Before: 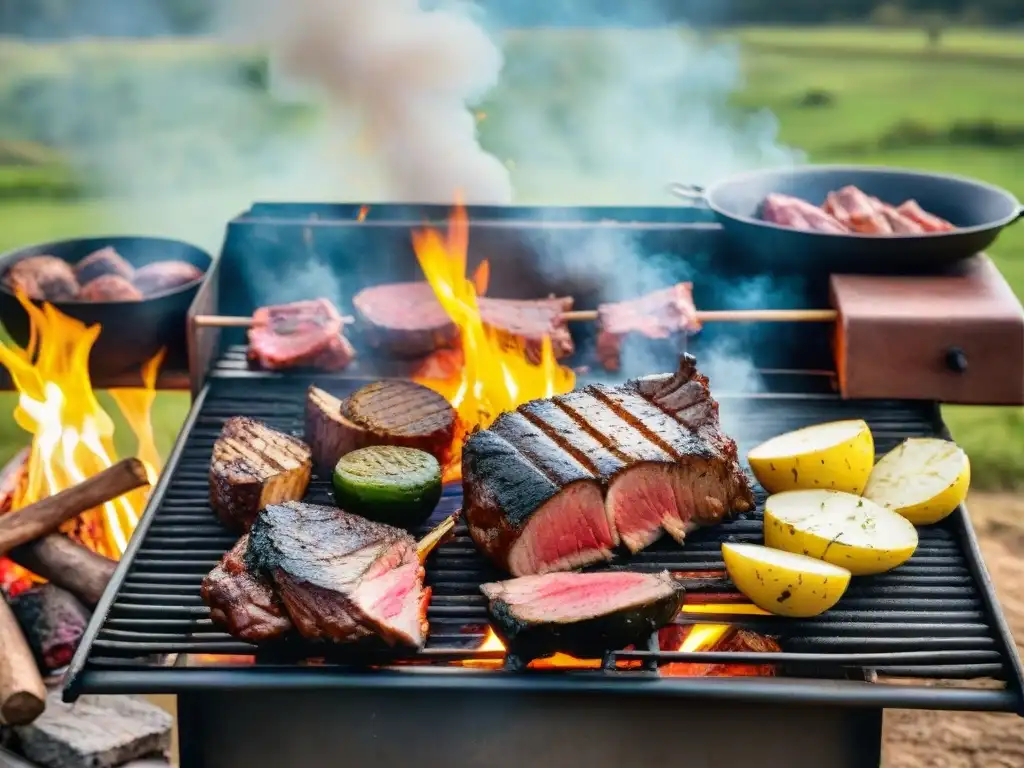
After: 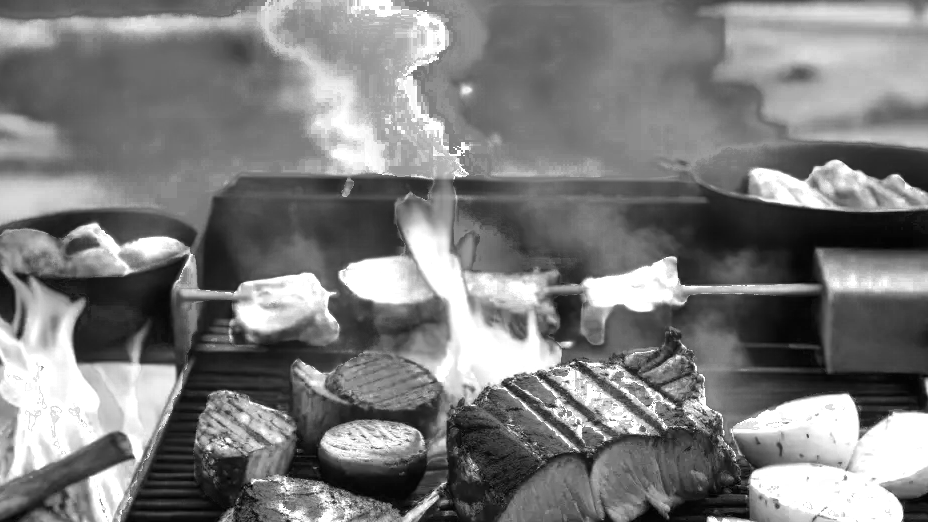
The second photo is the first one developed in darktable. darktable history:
color zones: curves: ch0 [(0.002, 0.593) (0.143, 0.417) (0.285, 0.541) (0.455, 0.289) (0.608, 0.327) (0.727, 0.283) (0.869, 0.571) (1, 0.603)]; ch1 [(0, 0) (0.143, 0) (0.286, 0) (0.429, 0) (0.571, 0) (0.714, 0) (0.857, 0)], process mode strong
exposure: exposure 0.423 EV, compensate highlight preservation false
crop: left 1.559%, top 3.421%, right 7.734%, bottom 28.494%
